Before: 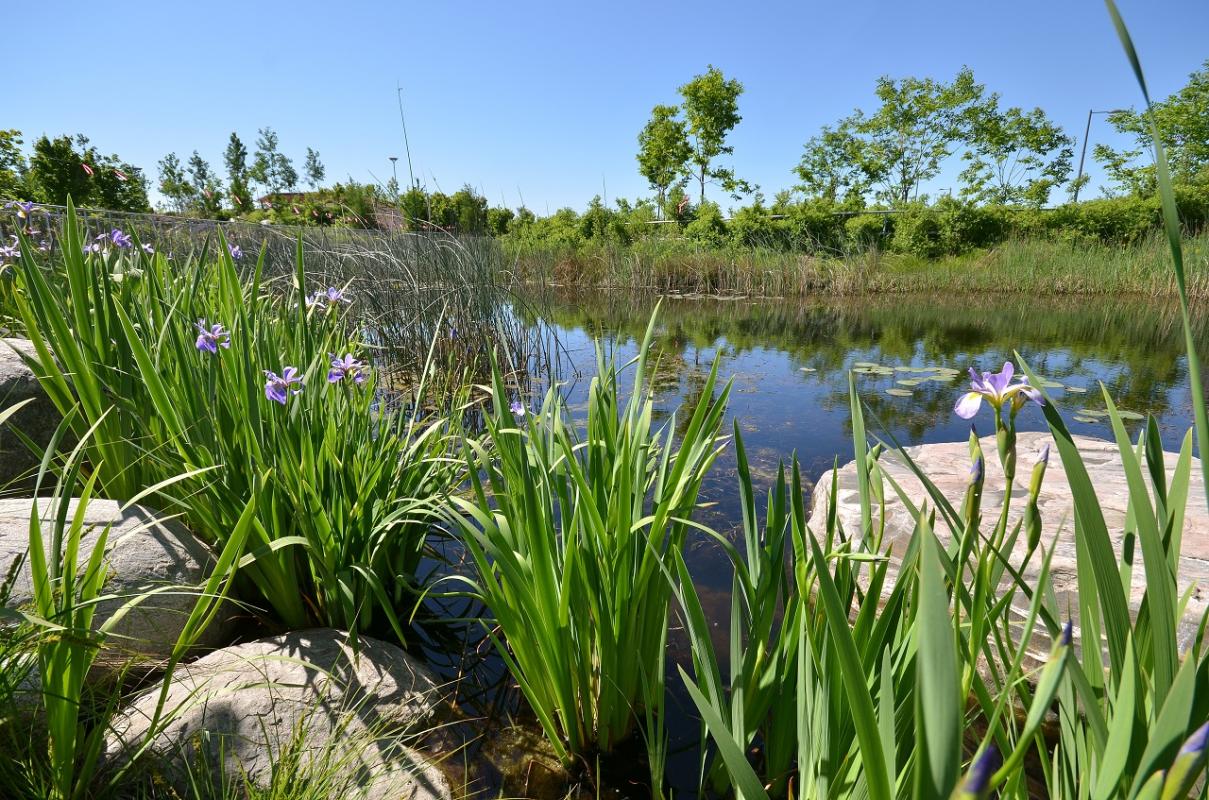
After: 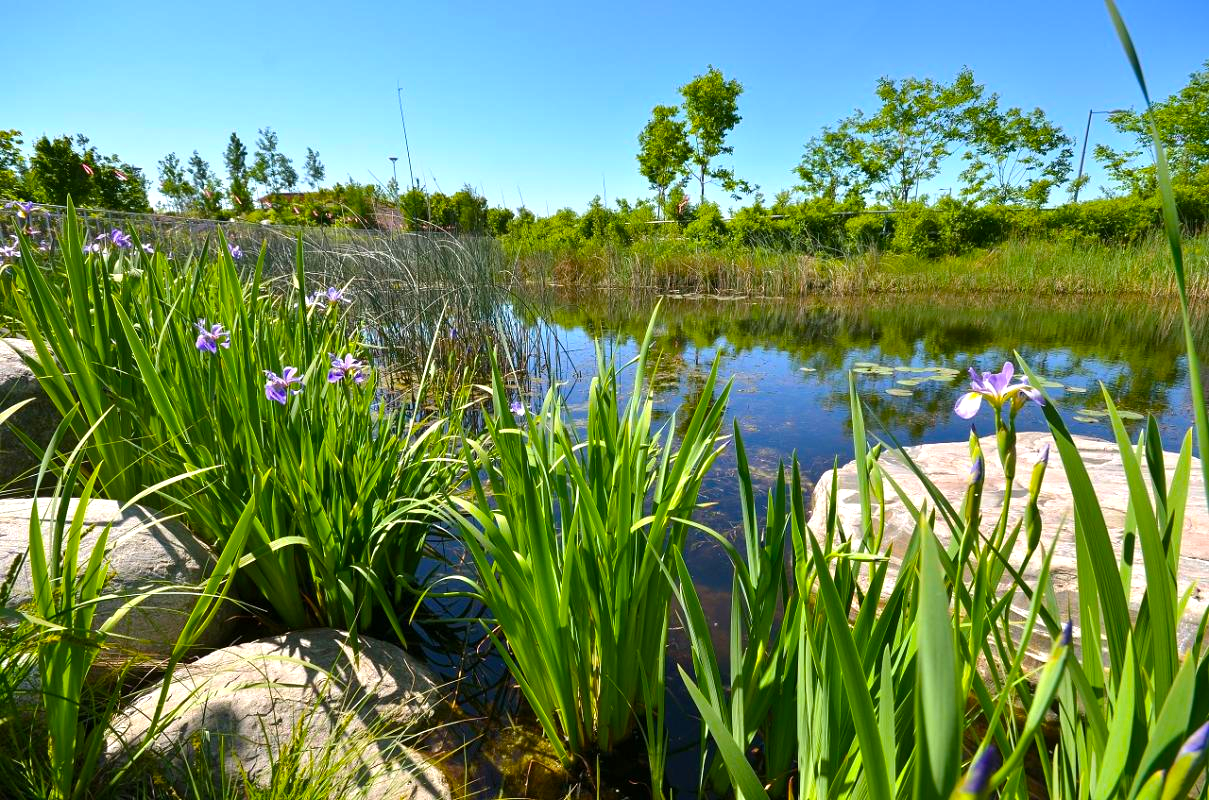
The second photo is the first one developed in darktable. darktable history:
color balance rgb: perceptual saturation grading › global saturation 36%, perceptual brilliance grading › global brilliance 10%, global vibrance 20%
shadows and highlights: shadows 32, highlights -32, soften with gaussian
